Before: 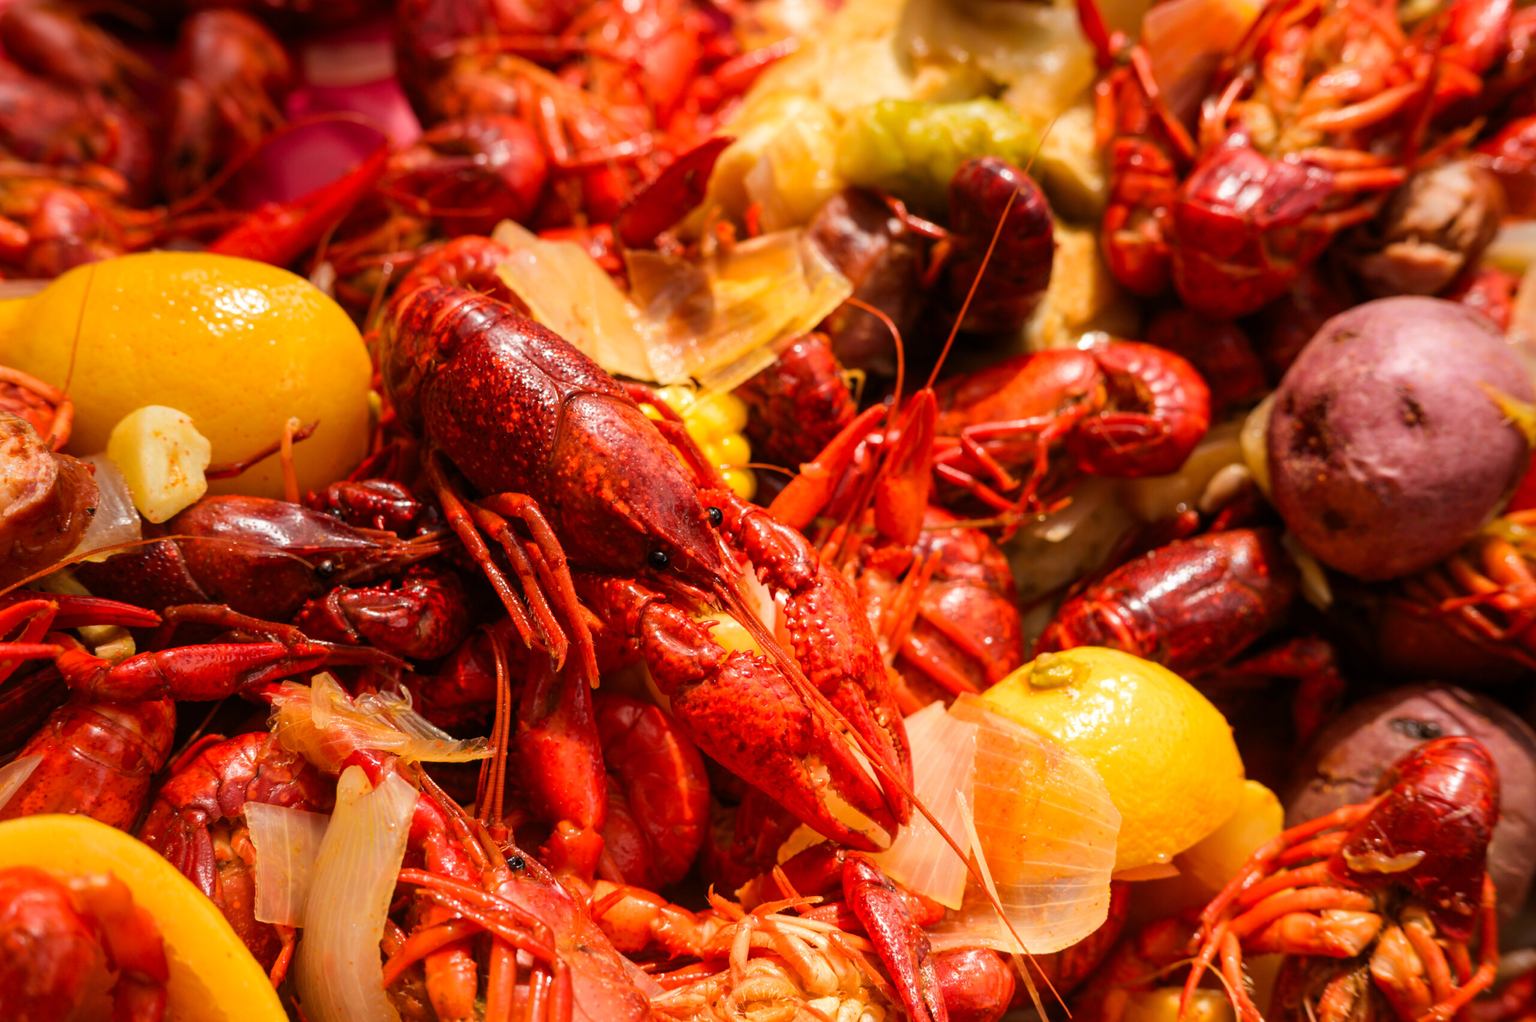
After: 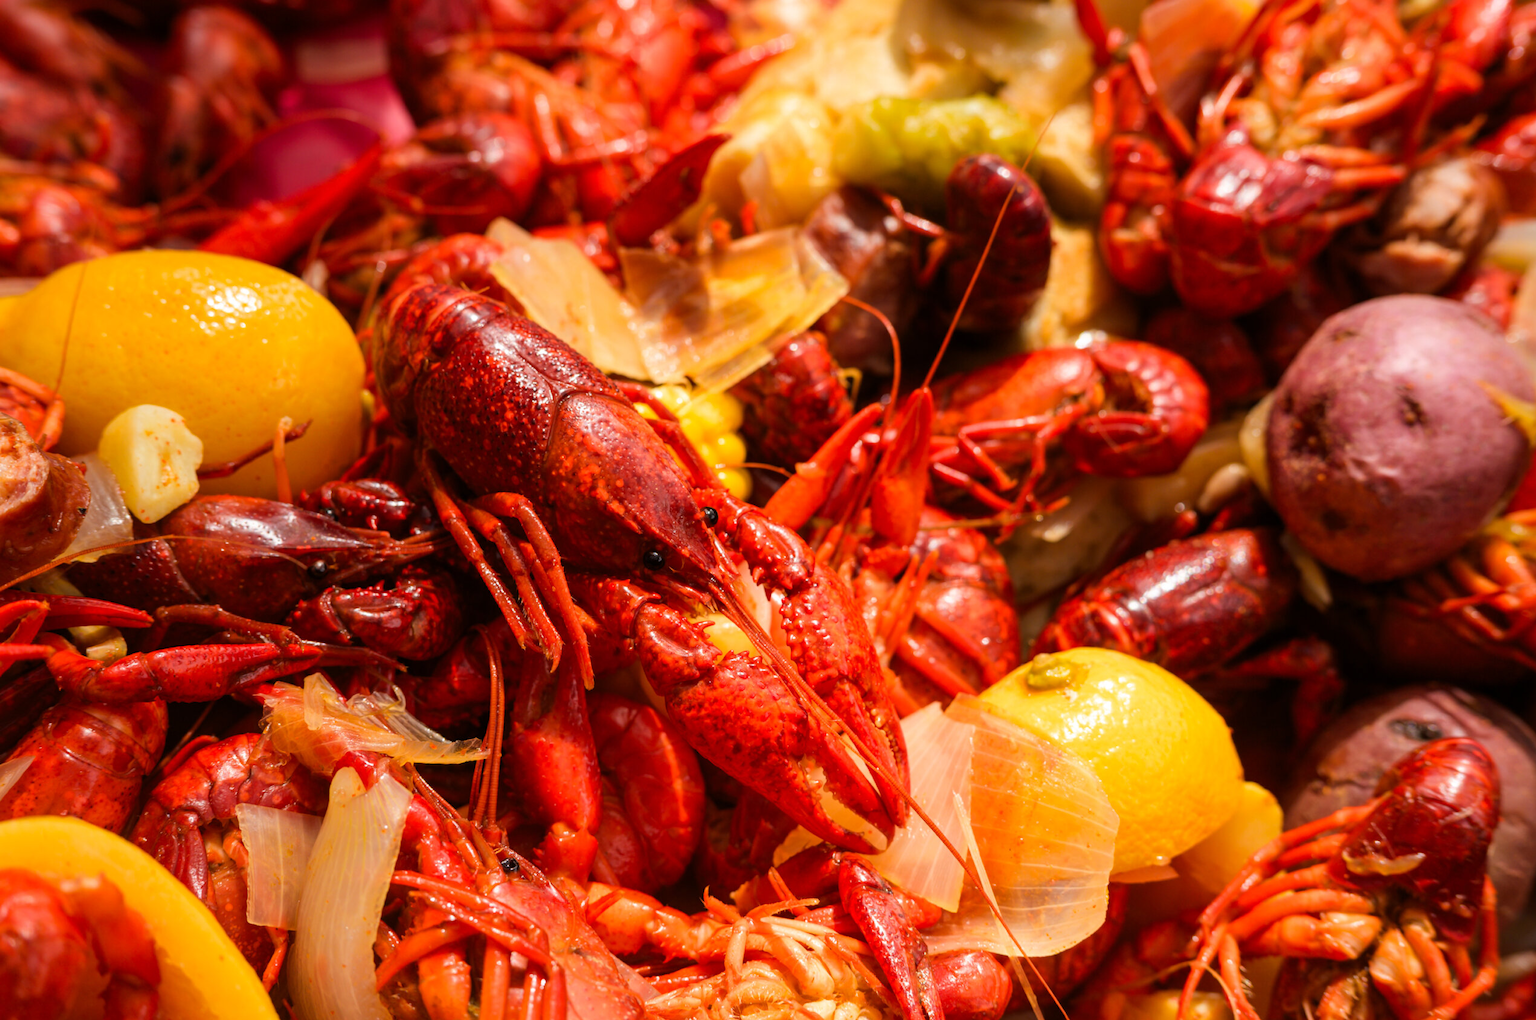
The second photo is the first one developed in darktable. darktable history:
crop and rotate: left 0.656%, top 0.407%, bottom 0.323%
